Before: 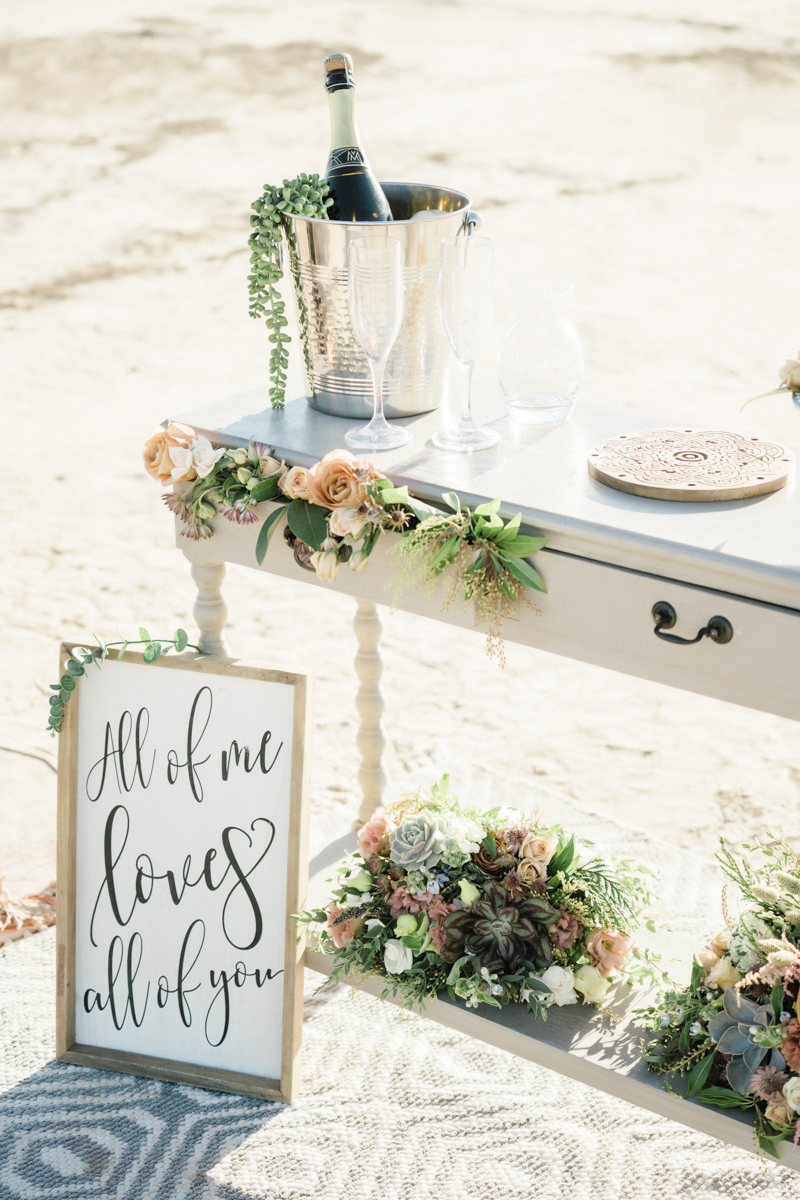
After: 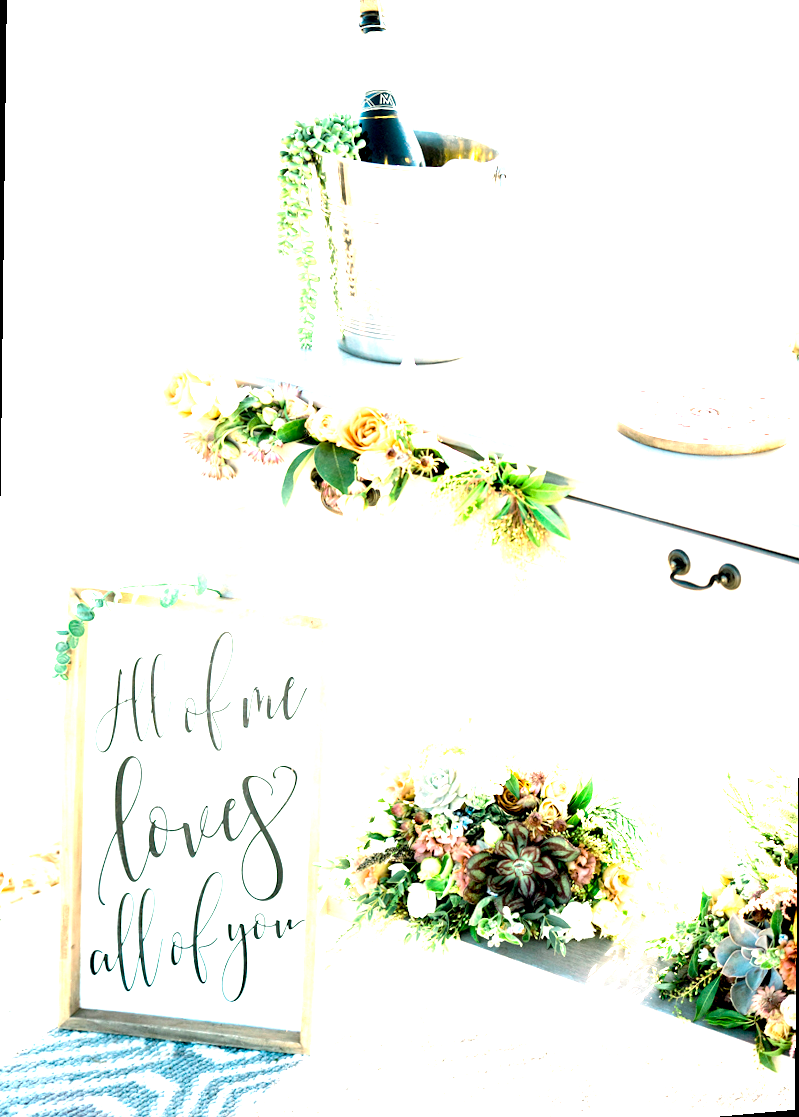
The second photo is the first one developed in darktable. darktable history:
rotate and perspective: rotation 0.679°, lens shift (horizontal) 0.136, crop left 0.009, crop right 0.991, crop top 0.078, crop bottom 0.95
exposure: black level correction 0.009, exposure 1.425 EV, compensate highlight preservation false
color balance: output saturation 110%
tone equalizer: -8 EV -0.417 EV, -7 EV -0.389 EV, -6 EV -0.333 EV, -5 EV -0.222 EV, -3 EV 0.222 EV, -2 EV 0.333 EV, -1 EV 0.389 EV, +0 EV 0.417 EV, edges refinement/feathering 500, mask exposure compensation -1.57 EV, preserve details no
